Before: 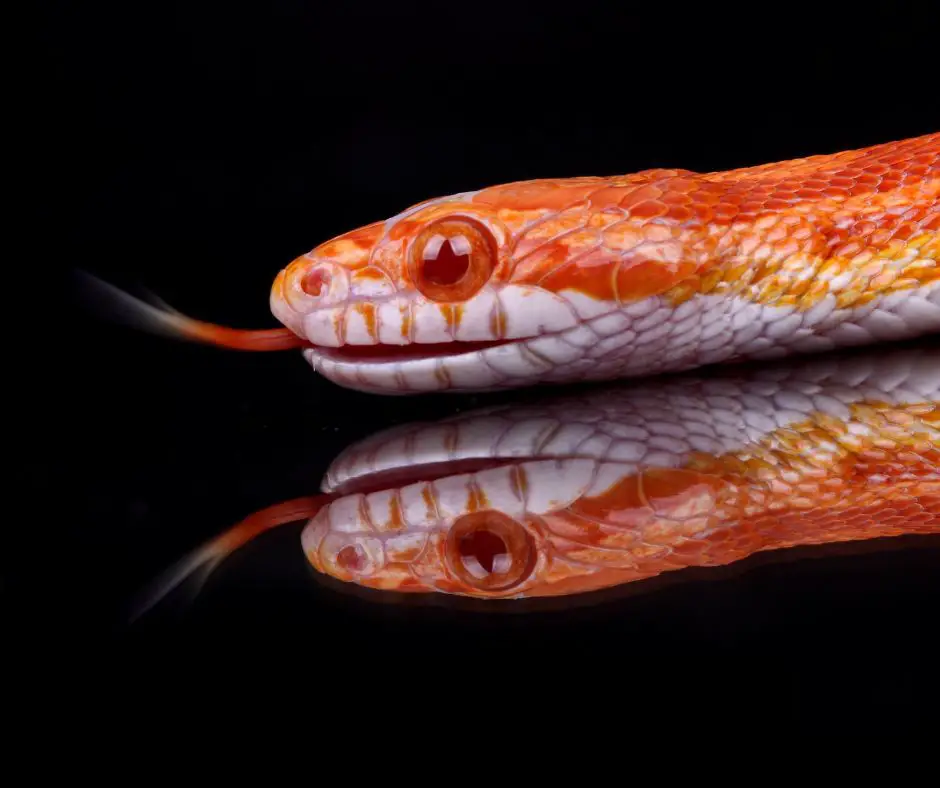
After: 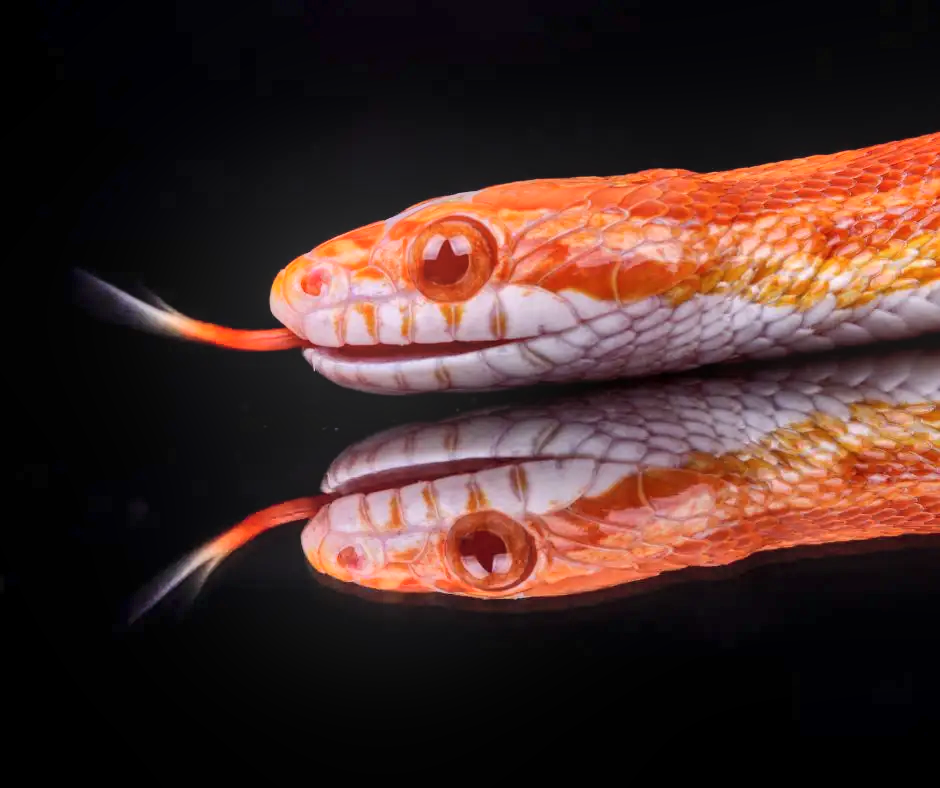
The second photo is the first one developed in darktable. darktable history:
local contrast: on, module defaults
shadows and highlights: shadows 60, soften with gaussian
bloom: on, module defaults
